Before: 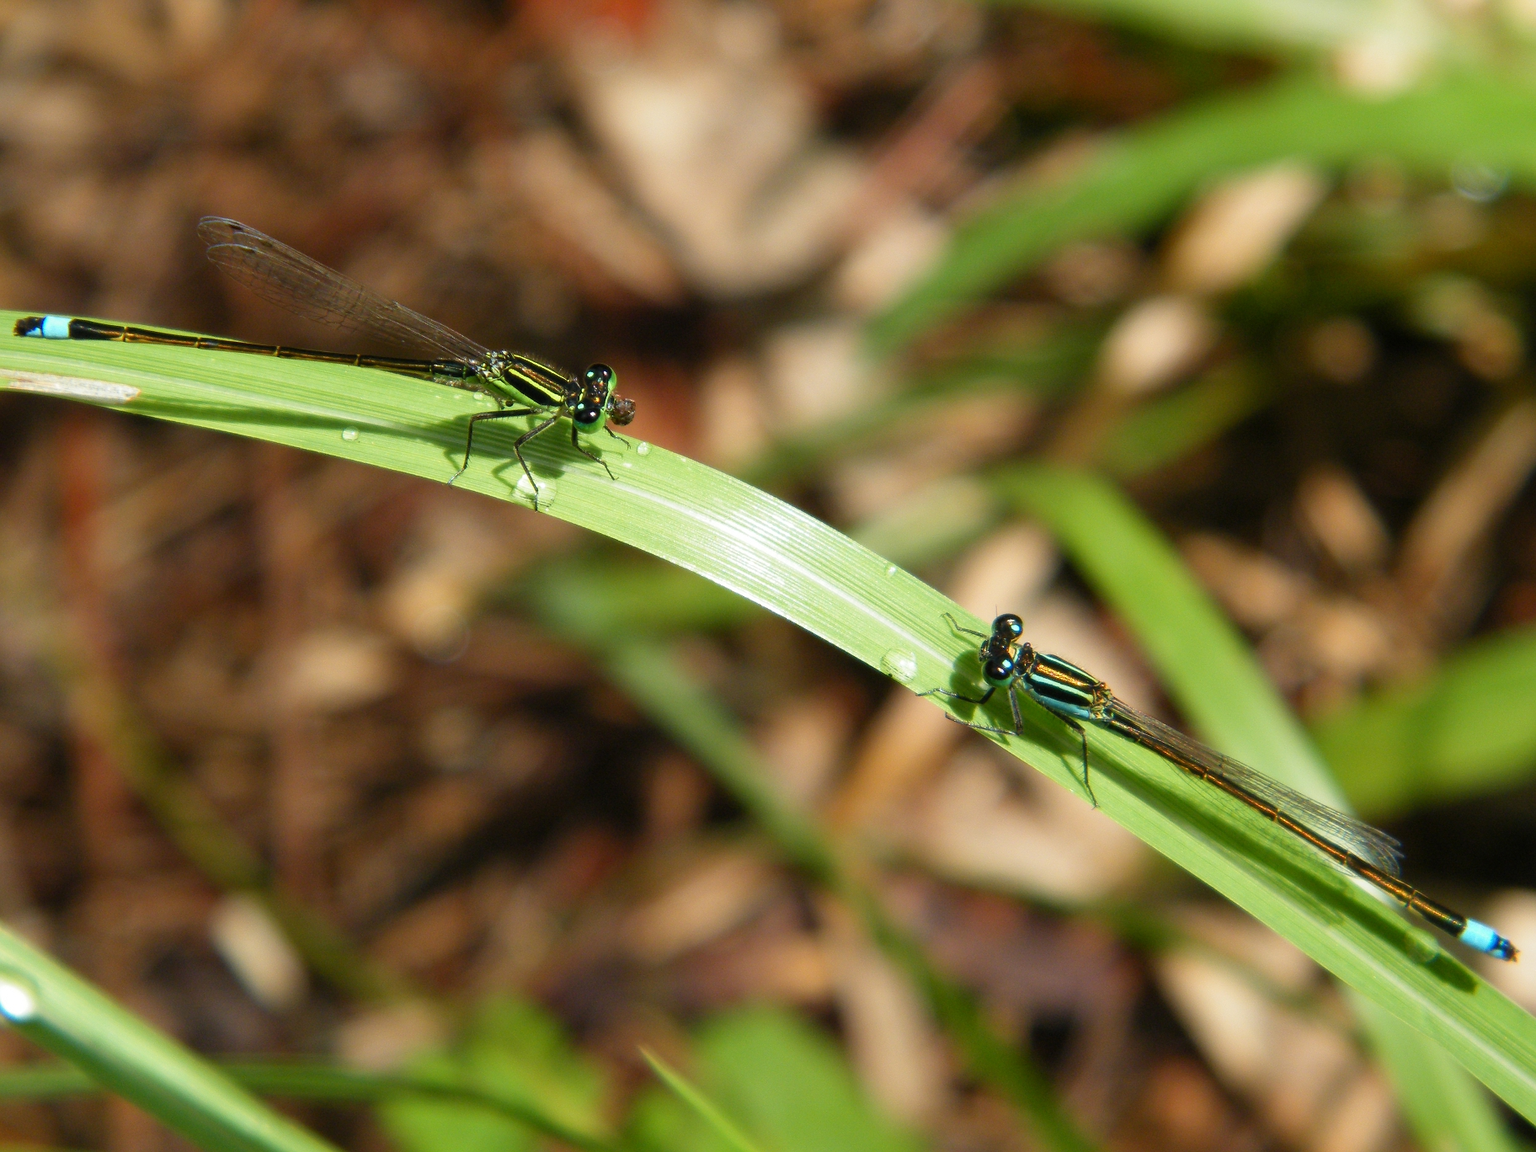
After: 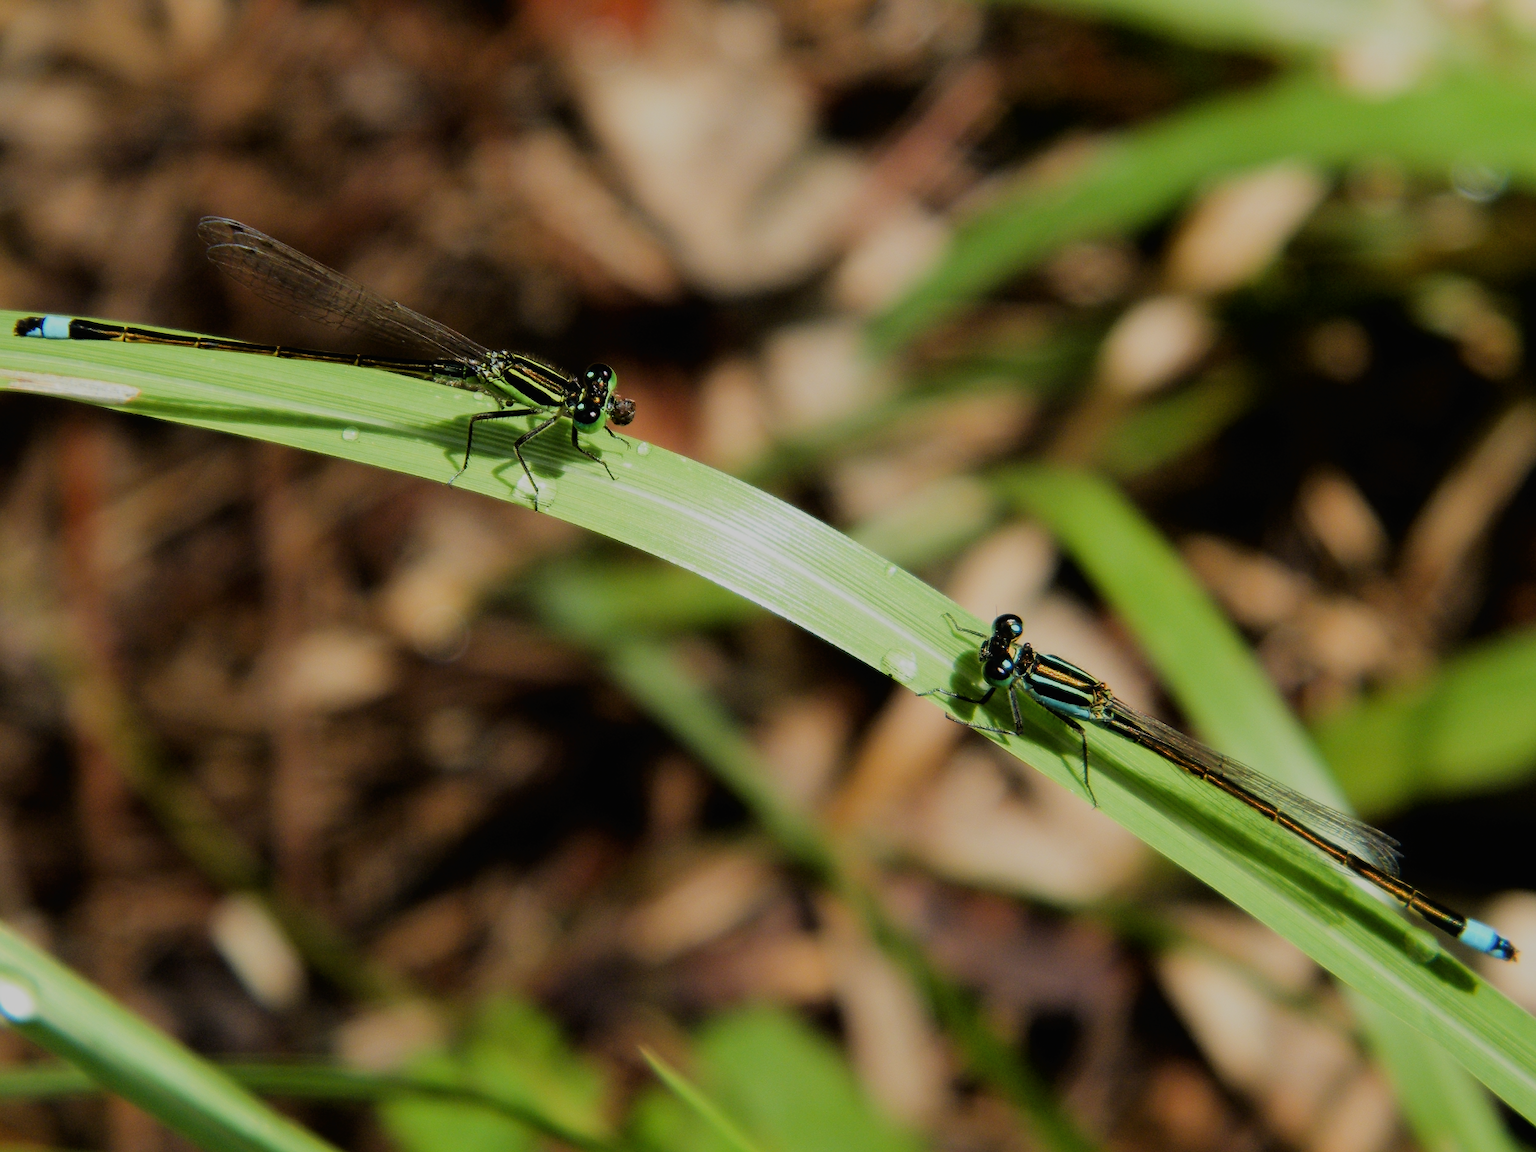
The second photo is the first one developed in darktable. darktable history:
exposure: black level correction 0.001, exposure -0.201 EV, compensate highlight preservation false
filmic rgb: black relative exposure -6.2 EV, white relative exposure 6.95 EV, hardness 2.25
tone curve: curves: ch0 [(0, 0) (0.003, 0.013) (0.011, 0.016) (0.025, 0.023) (0.044, 0.036) (0.069, 0.051) (0.1, 0.076) (0.136, 0.107) (0.177, 0.145) (0.224, 0.186) (0.277, 0.246) (0.335, 0.311) (0.399, 0.378) (0.468, 0.462) (0.543, 0.548) (0.623, 0.636) (0.709, 0.728) (0.801, 0.816) (0.898, 0.9) (1, 1)], color space Lab, linked channels, preserve colors none
